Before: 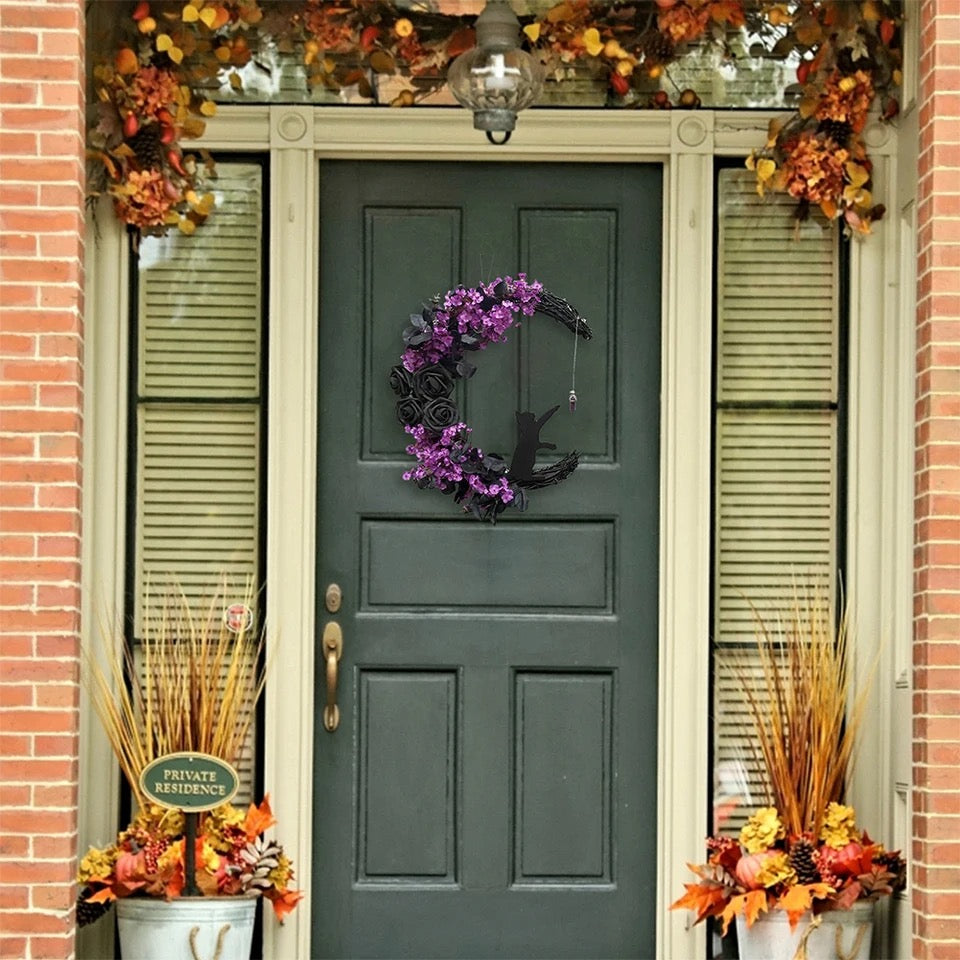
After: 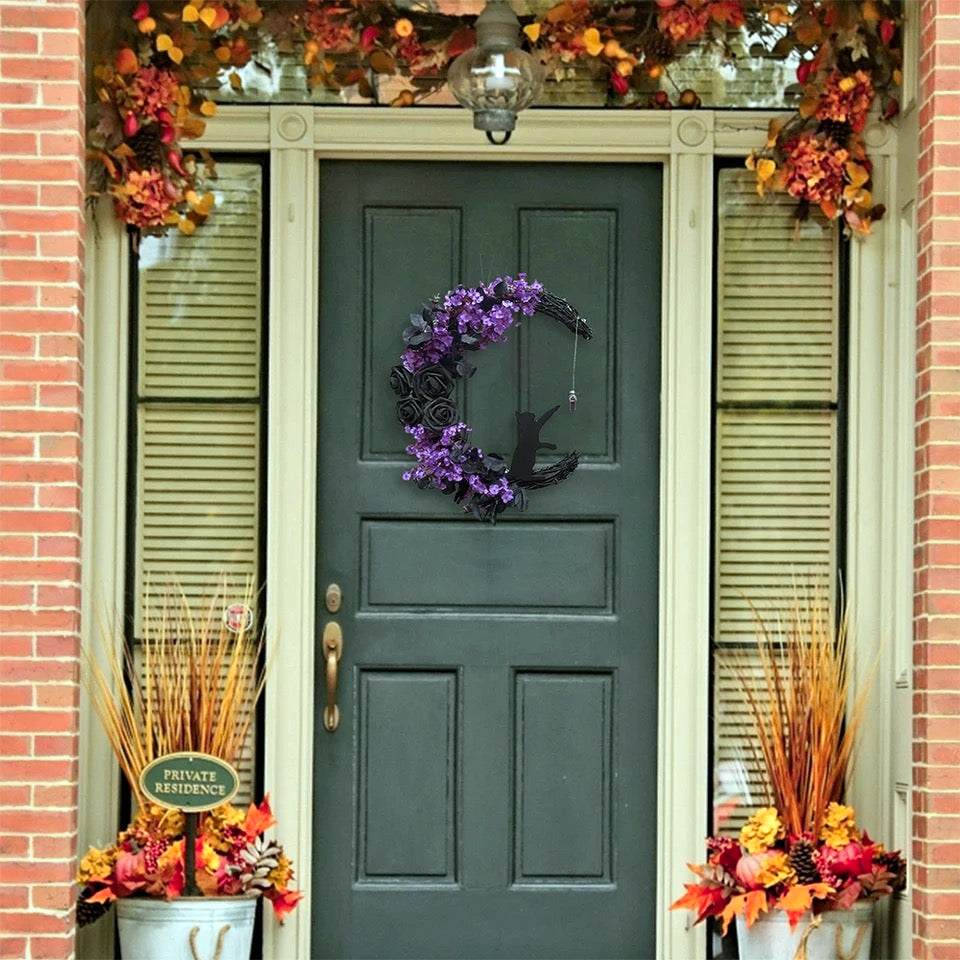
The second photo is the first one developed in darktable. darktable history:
color zones: curves: ch1 [(0.235, 0.558) (0.75, 0.5)]; ch2 [(0.25, 0.462) (0.749, 0.457)], mix 25.94%
exposure: exposure 0.128 EV, compensate highlight preservation false
white balance: red 0.925, blue 1.046
